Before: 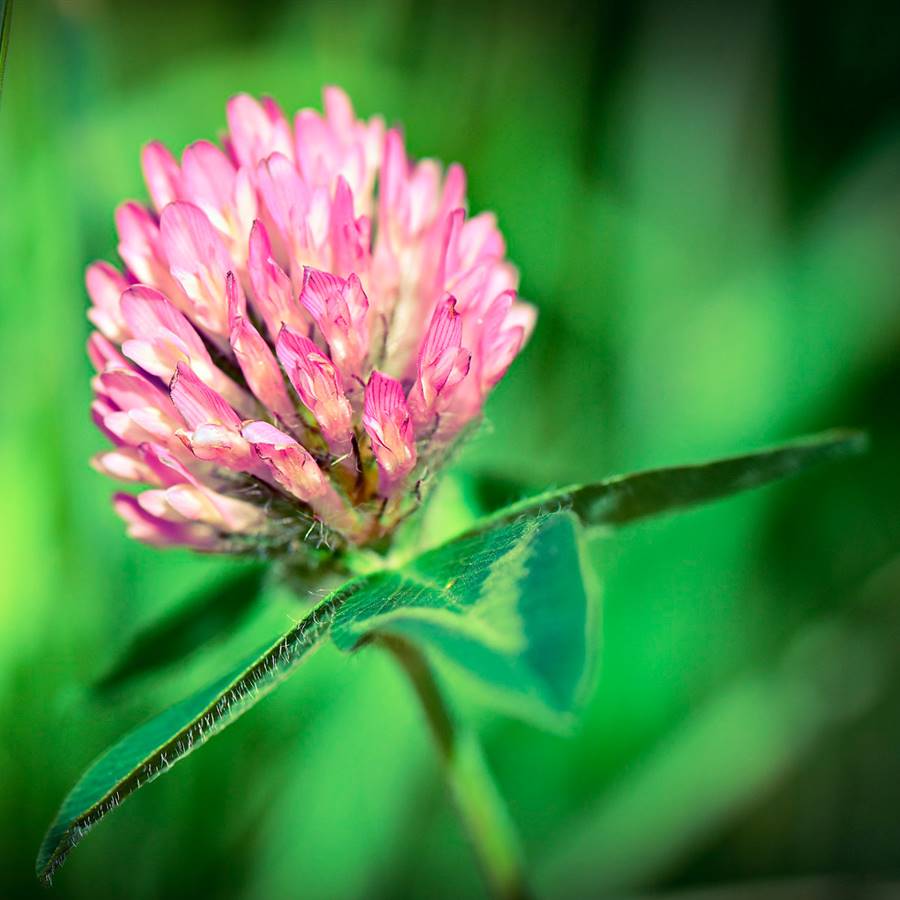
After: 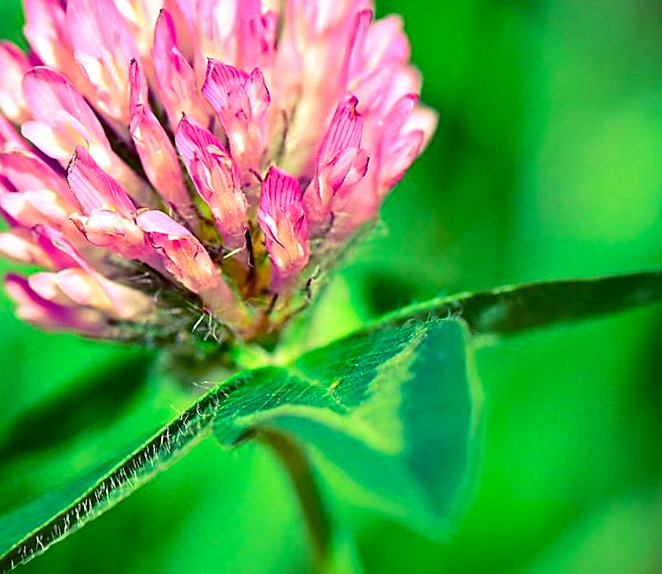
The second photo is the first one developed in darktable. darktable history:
sharpen: on, module defaults
crop and rotate: angle -3.37°, left 9.79%, top 20.73%, right 12.42%, bottom 11.82%
color balance: contrast 6.48%, output saturation 113.3%
